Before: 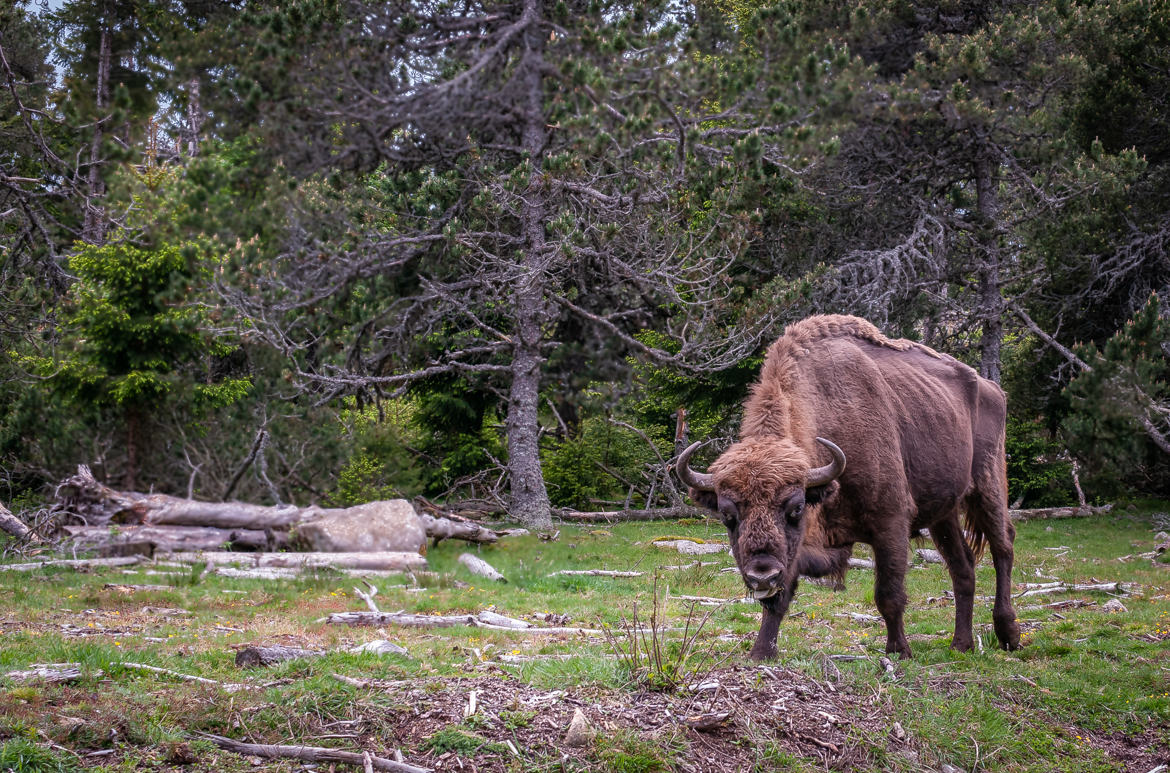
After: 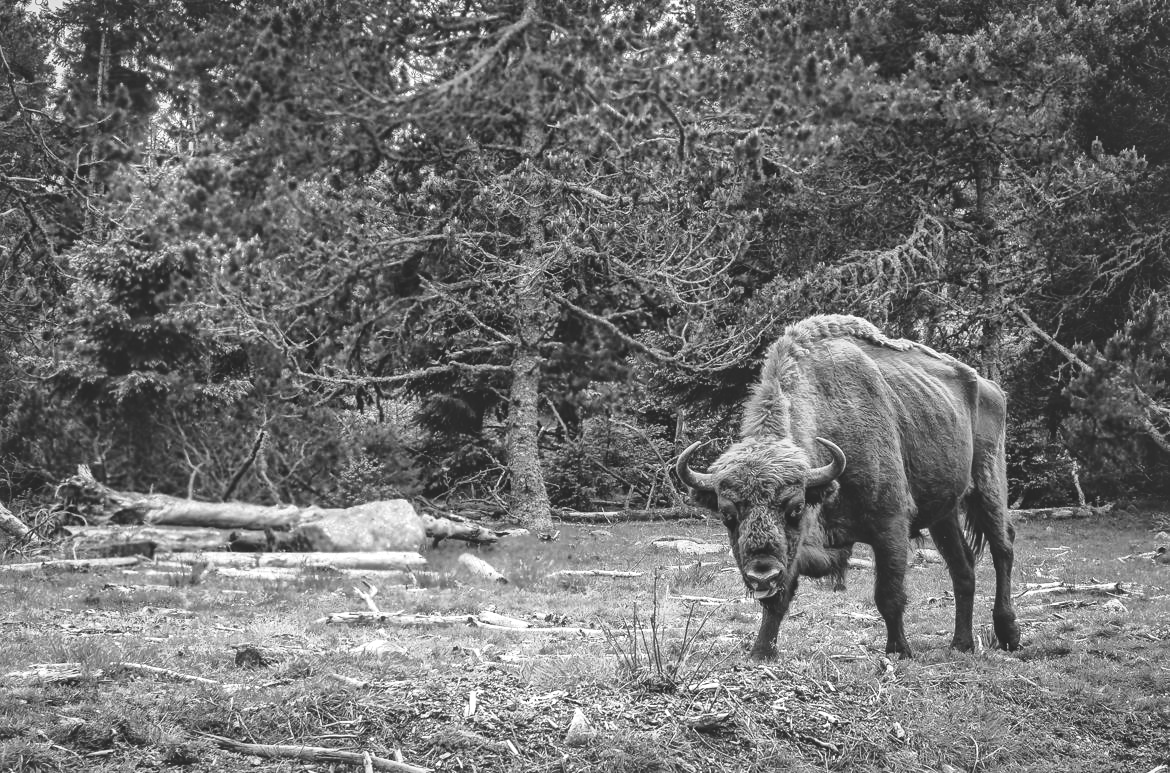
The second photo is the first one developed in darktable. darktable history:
tone curve: curves: ch0 [(0, 0) (0.234, 0.191) (0.48, 0.534) (0.608, 0.667) (0.725, 0.809) (0.864, 0.922) (1, 1)]; ch1 [(0, 0) (0.453, 0.43) (0.5, 0.5) (0.615, 0.649) (1, 1)]; ch2 [(0, 0) (0.5, 0.5) (0.586, 0.617) (1, 1)], color space Lab, independent channels, preserve colors none
monochrome: size 1
local contrast: mode bilateral grid, contrast 20, coarseness 20, detail 150%, midtone range 0.2
exposure: black level correction -0.041, exposure 0.064 EV, compensate highlight preservation false
